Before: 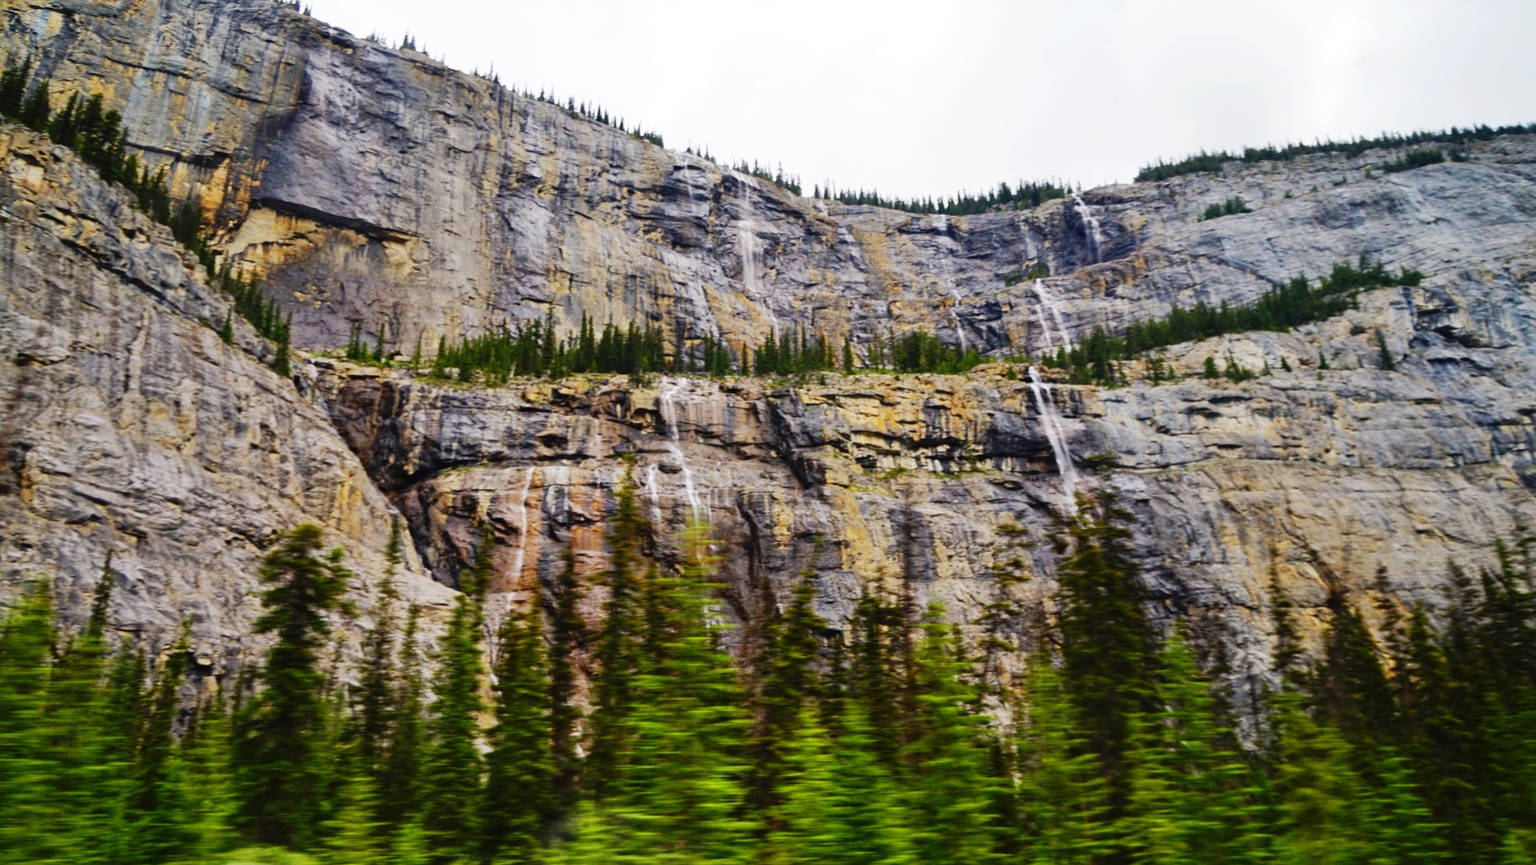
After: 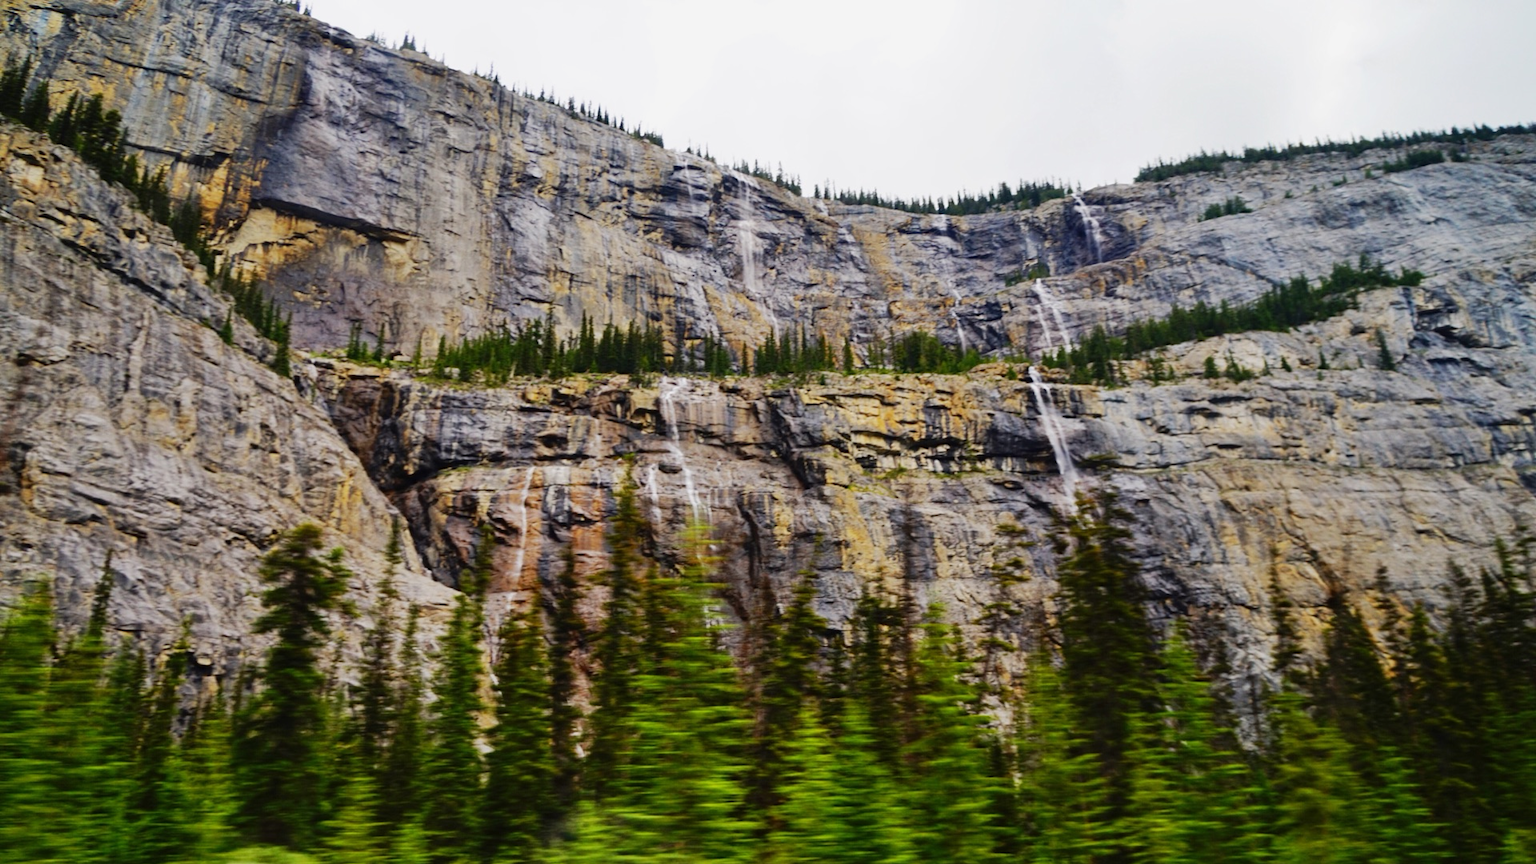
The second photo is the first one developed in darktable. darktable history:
exposure: exposure -0.146 EV, compensate highlight preservation false
